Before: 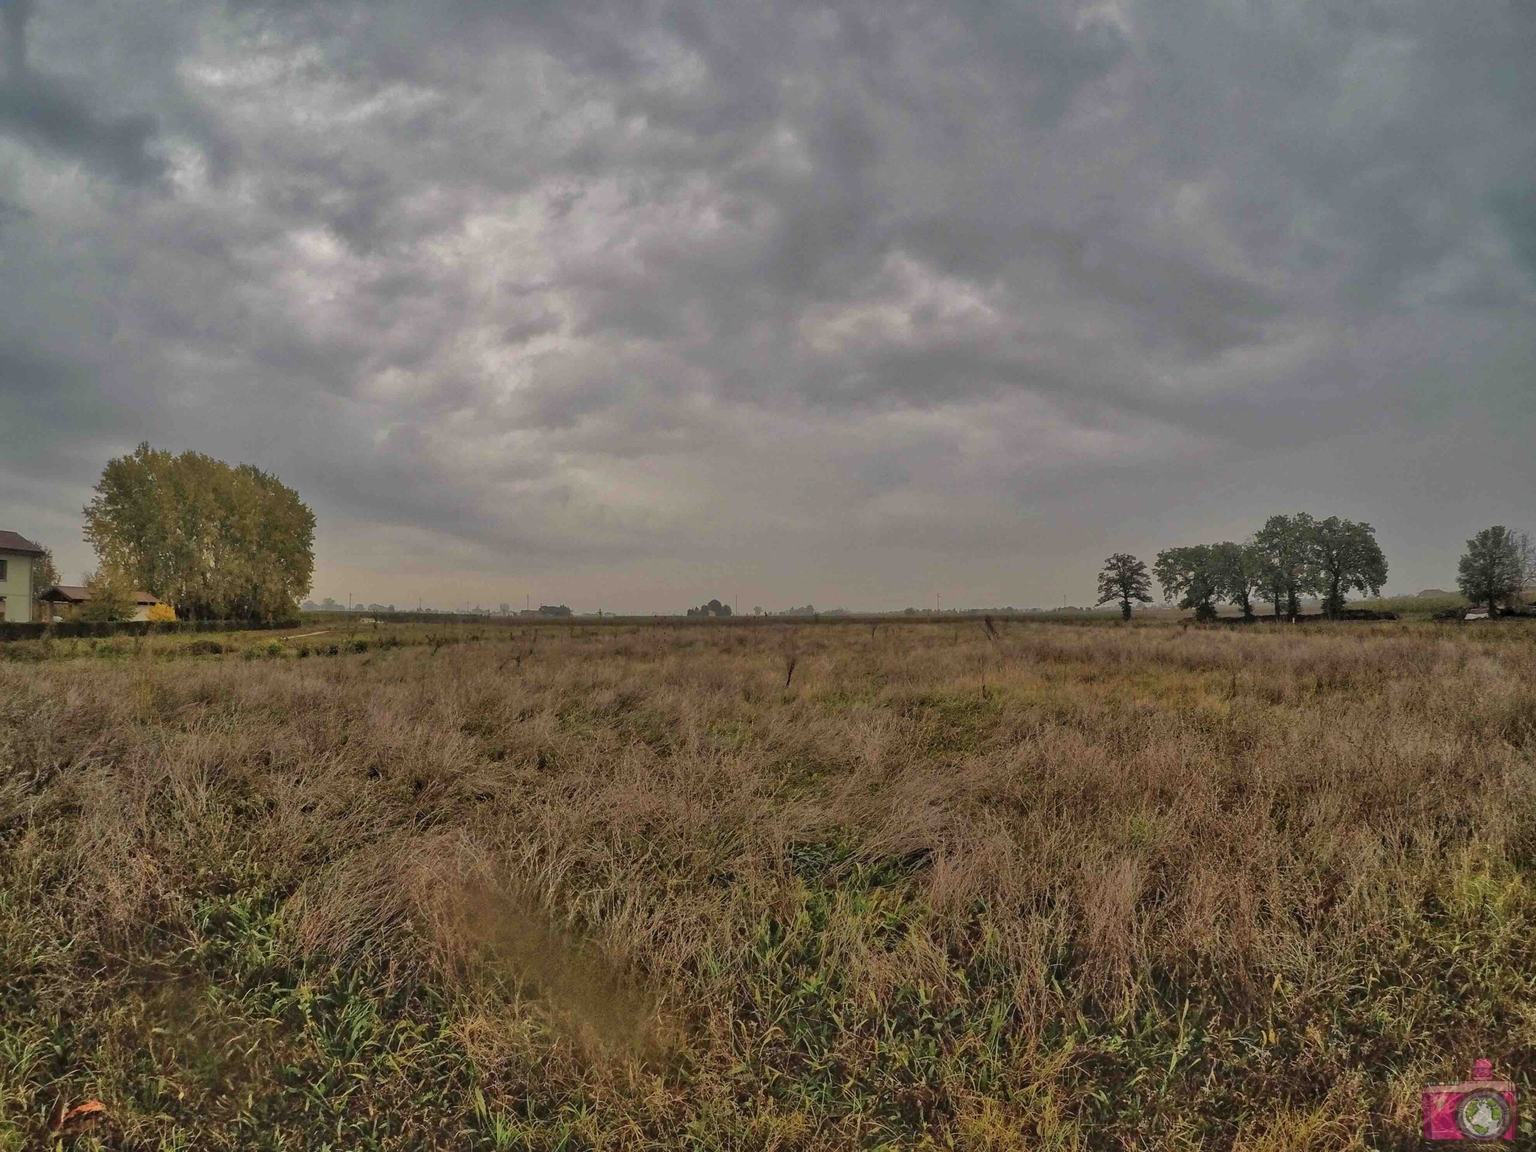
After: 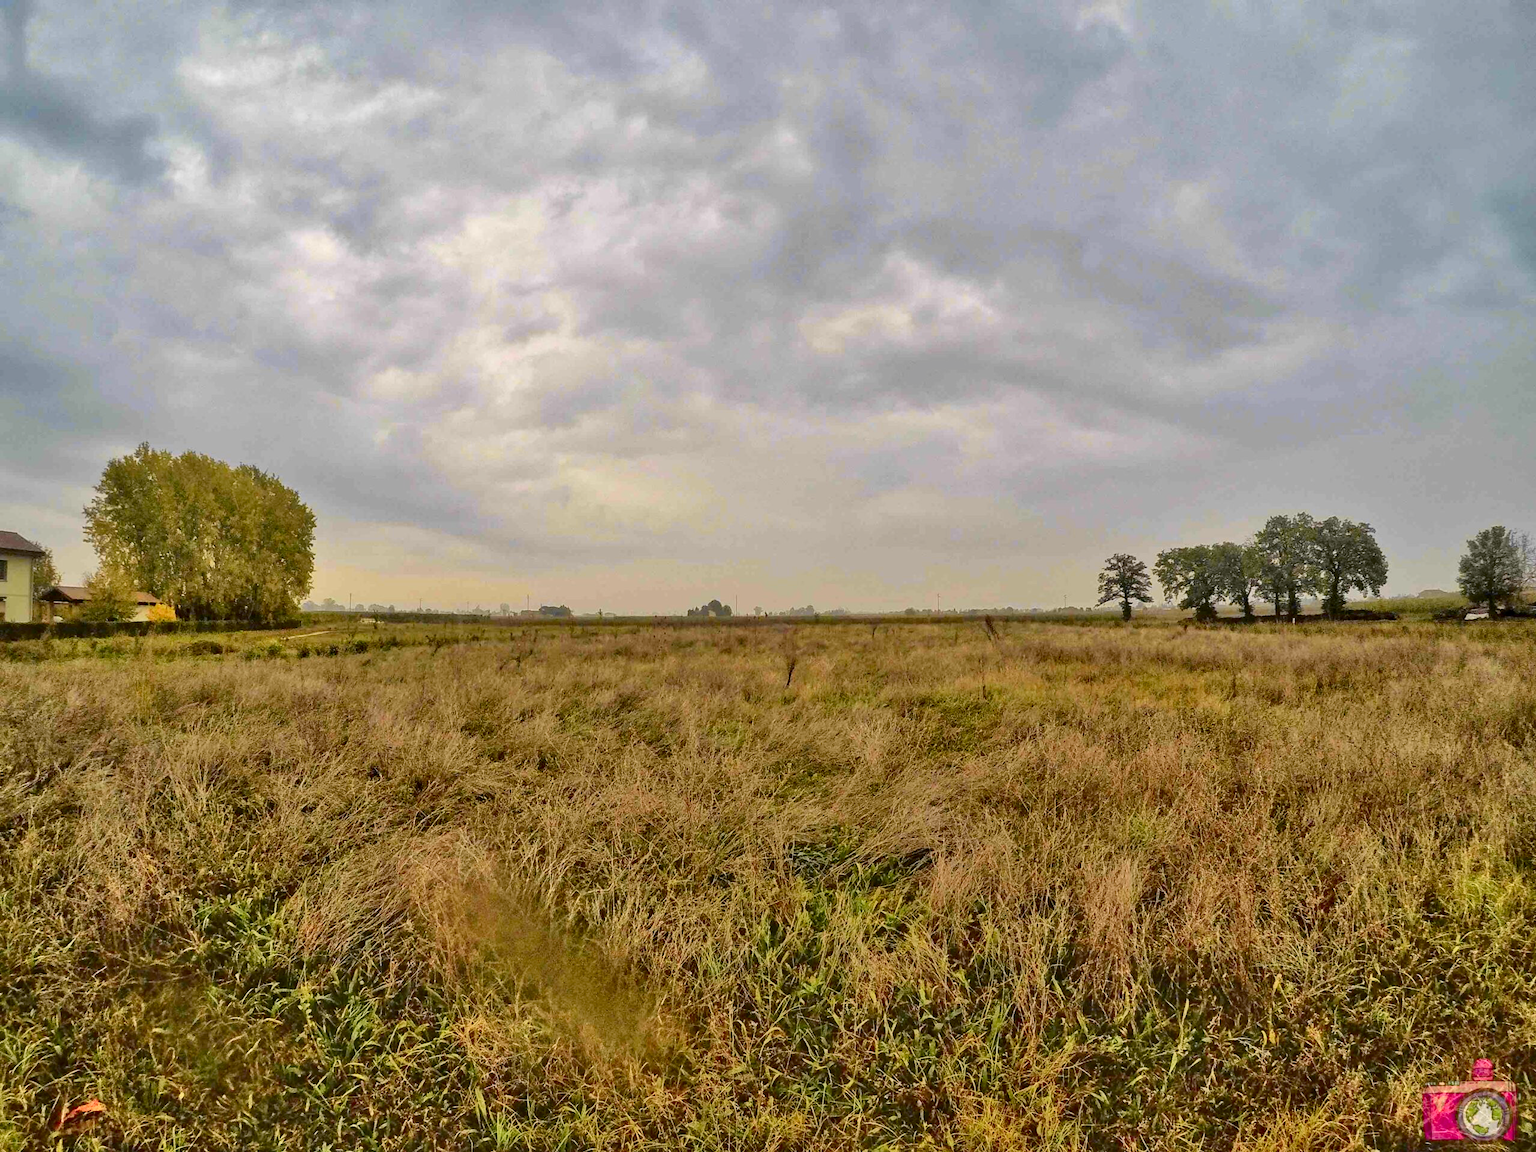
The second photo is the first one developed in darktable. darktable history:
tone curve: curves: ch0 [(0, 0) (0.074, 0.04) (0.157, 0.1) (0.472, 0.515) (0.635, 0.731) (0.768, 0.878) (0.899, 0.969) (1, 1)]; ch1 [(0, 0) (0.08, 0.08) (0.3, 0.3) (0.5, 0.5) (0.539, 0.558) (0.586, 0.658) (0.69, 0.787) (0.92, 0.92) (1, 1)]; ch2 [(0, 0) (0.08, 0.08) (0.3, 0.3) (0.5, 0.5) (0.543, 0.597) (0.597, 0.679) (0.92, 0.92) (1, 1)], color space Lab, independent channels, preserve colors none
